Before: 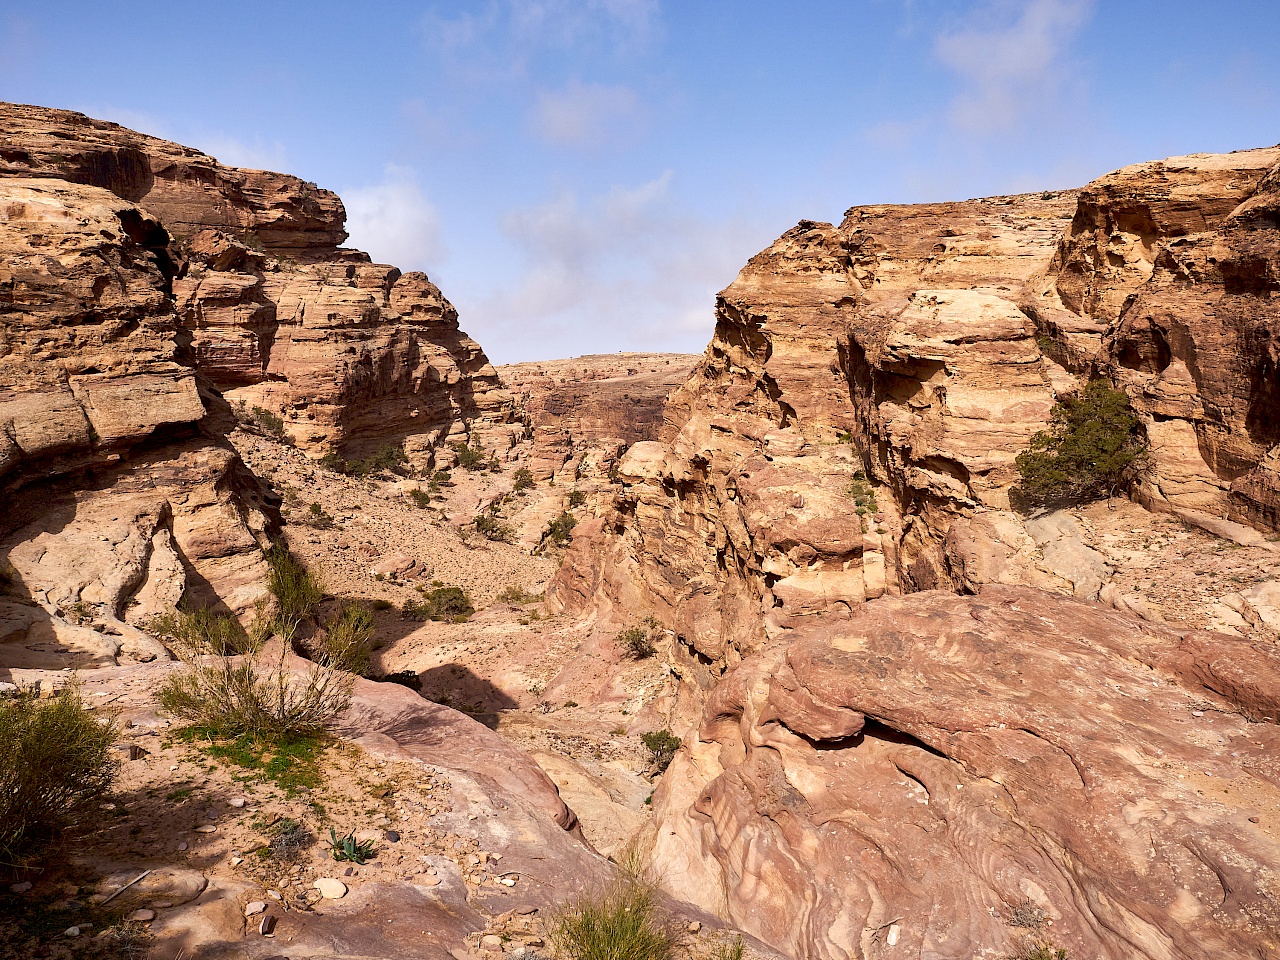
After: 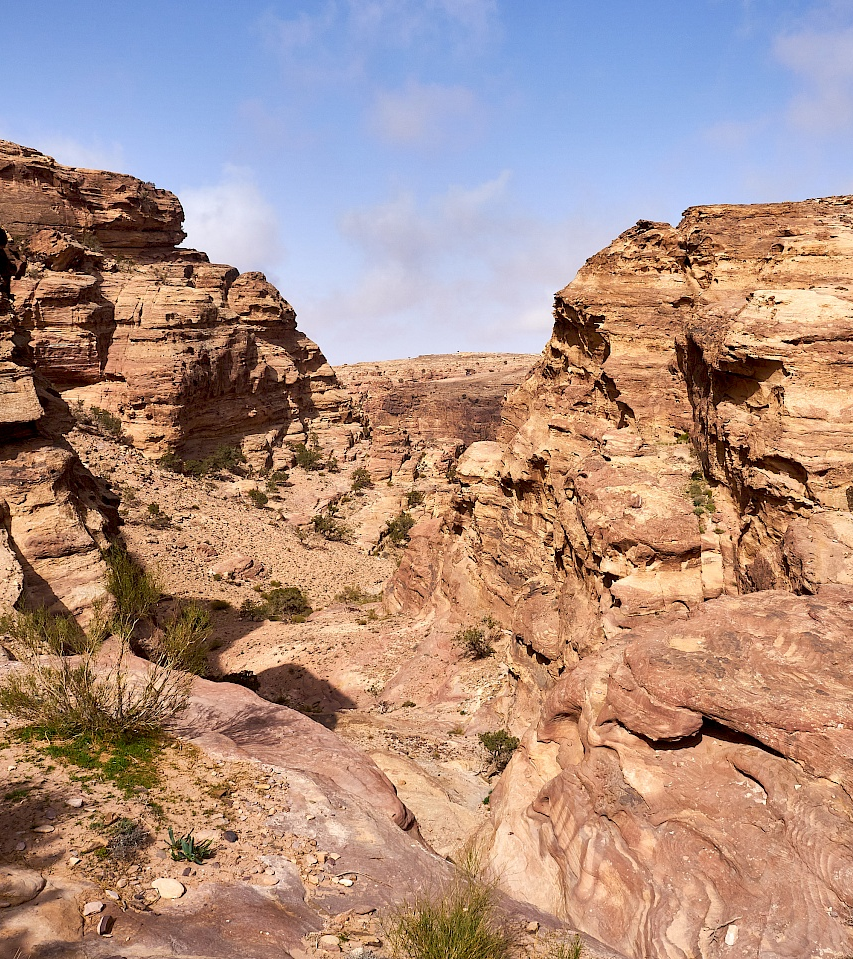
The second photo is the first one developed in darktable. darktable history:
crop and rotate: left 12.71%, right 20.583%
